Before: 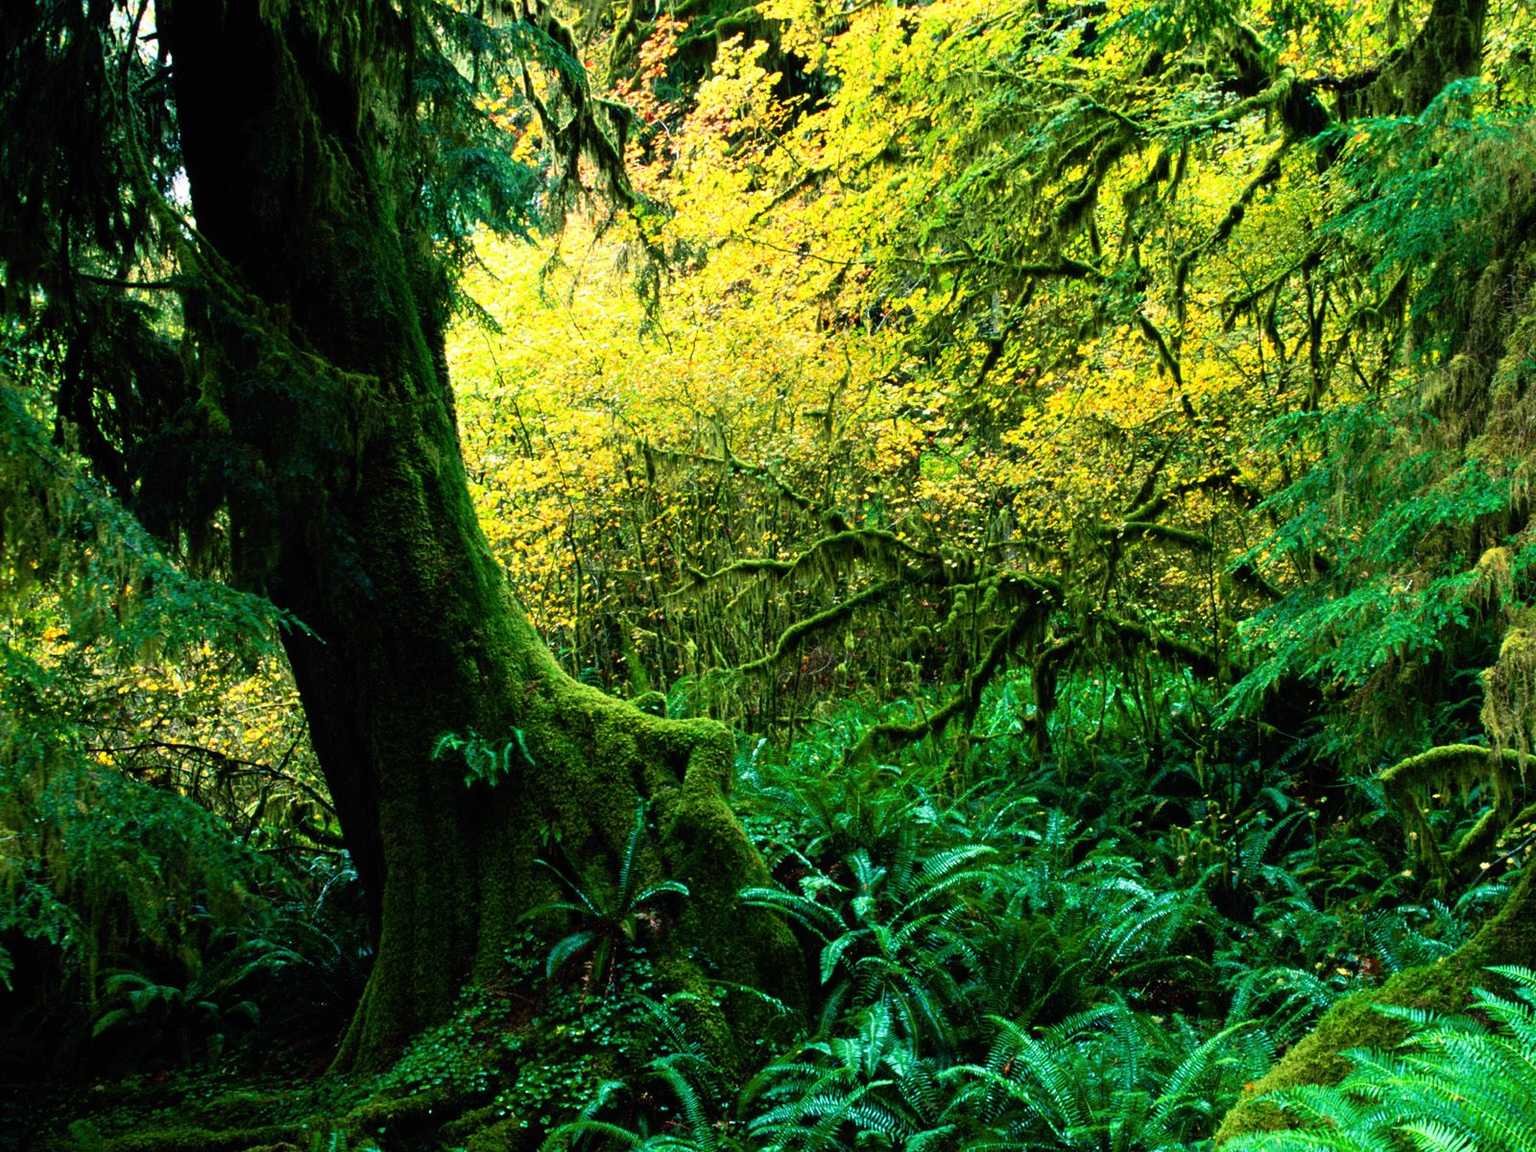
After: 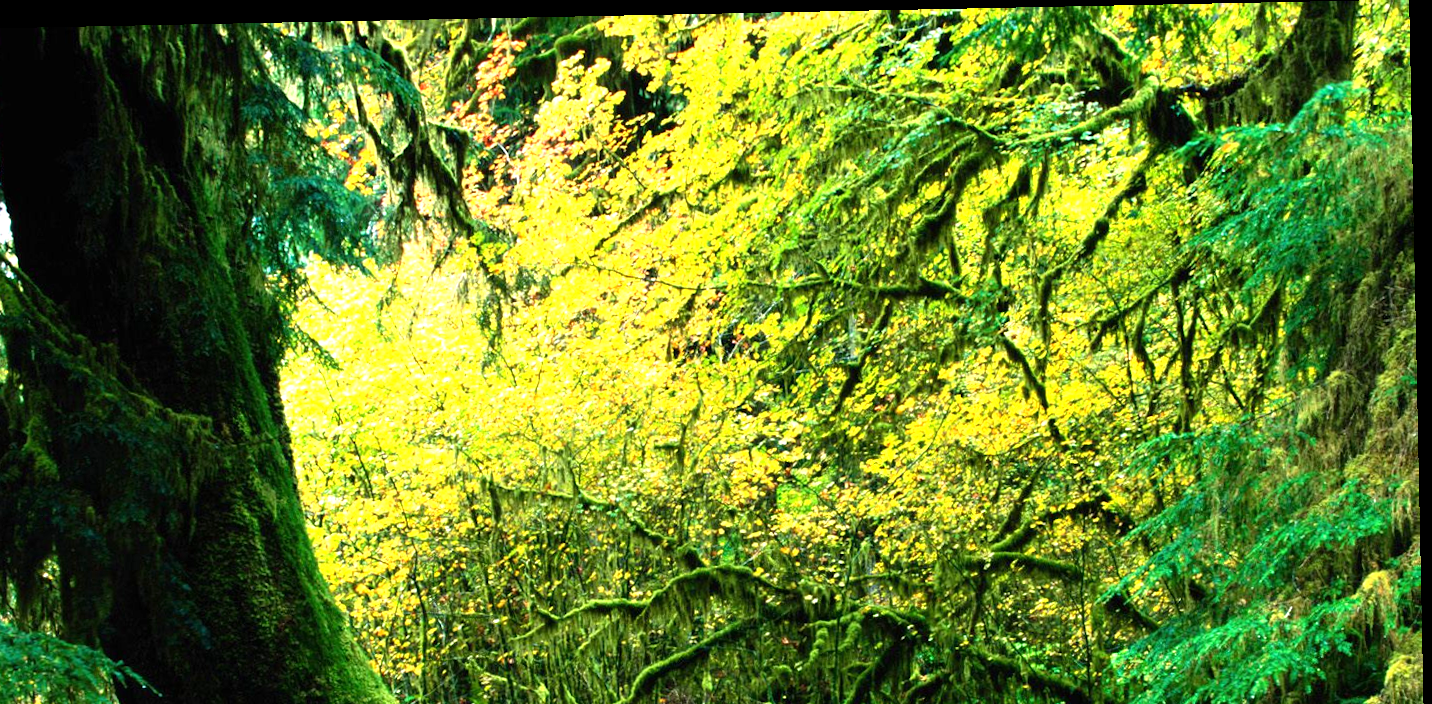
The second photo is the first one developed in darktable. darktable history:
exposure: exposure 0.6 EV, compensate highlight preservation false
rotate and perspective: rotation -1.17°, automatic cropping off
crop and rotate: left 11.812%, bottom 42.776%
